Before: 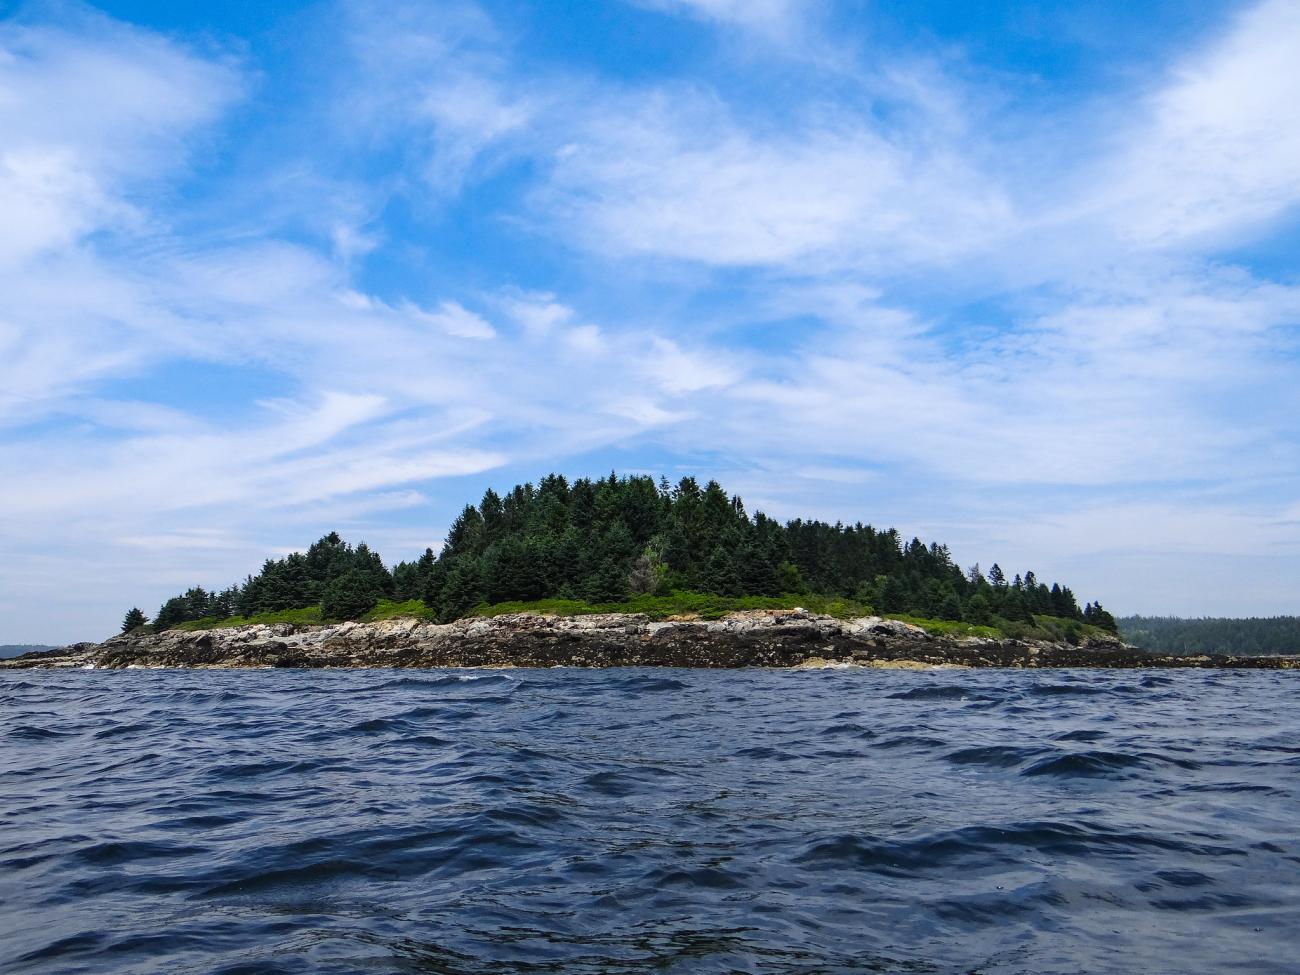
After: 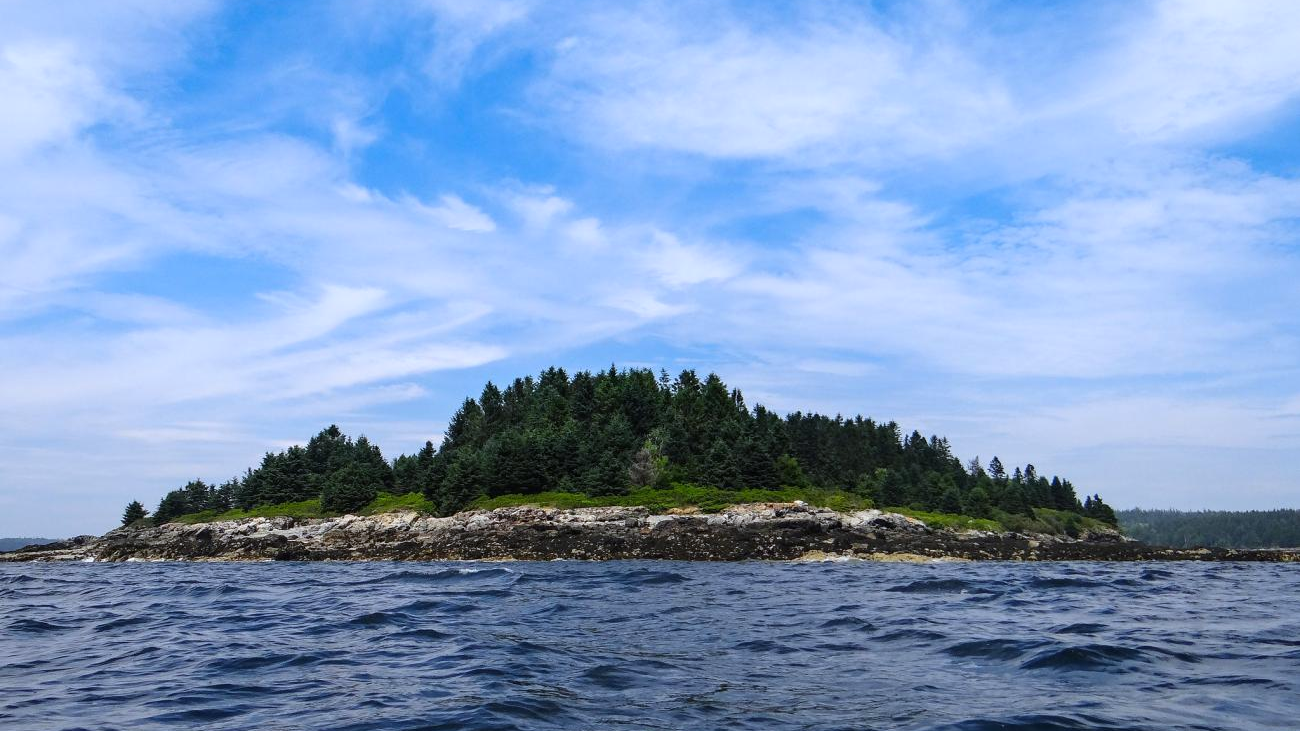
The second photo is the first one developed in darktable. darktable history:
crop: top 11.038%, bottom 13.962%
white balance: red 0.983, blue 1.036
